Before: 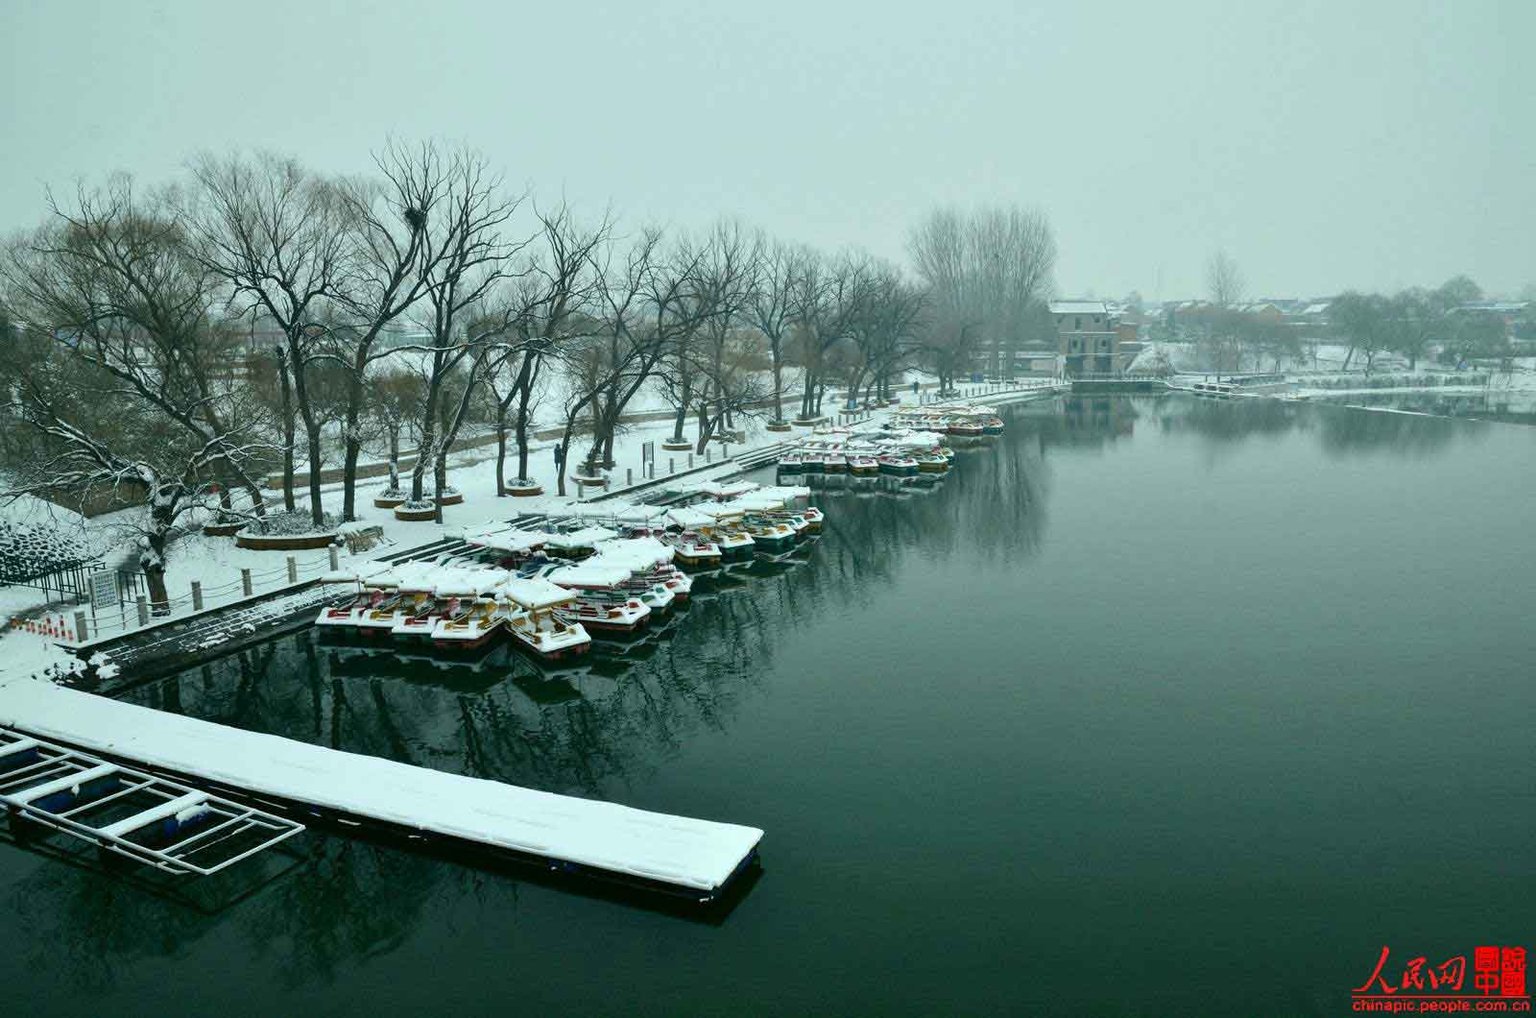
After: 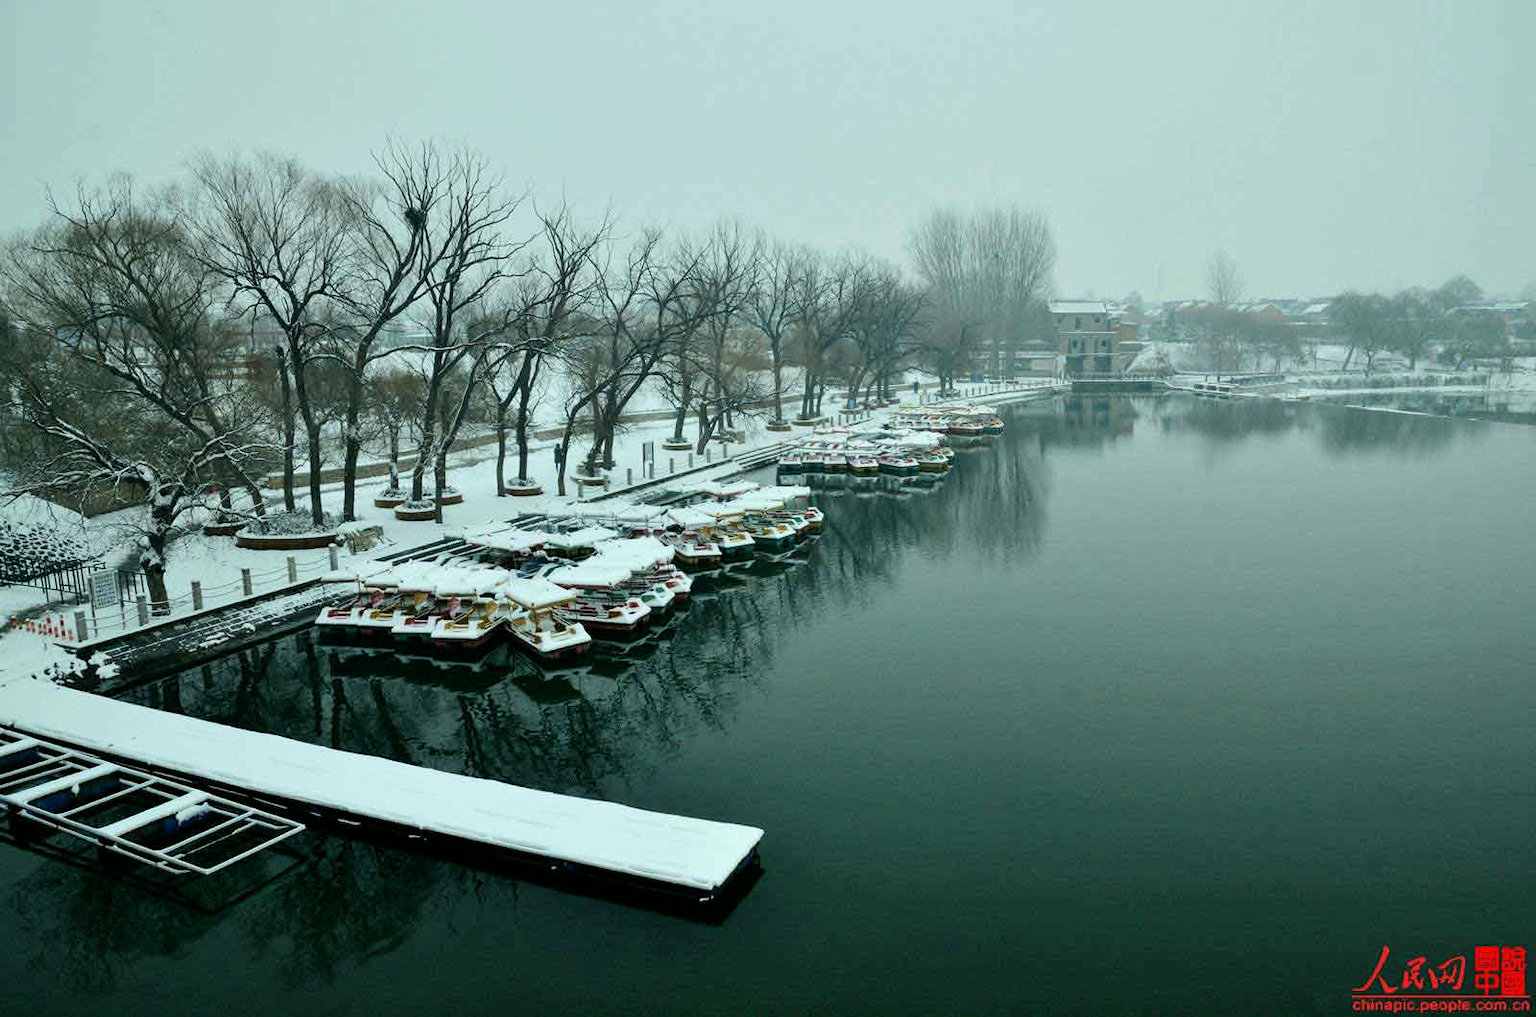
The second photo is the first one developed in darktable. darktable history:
filmic rgb: middle gray luminance 18.42%, black relative exposure -11.45 EV, white relative exposure 2.55 EV, threshold 6 EV, target black luminance 0%, hardness 8.41, latitude 99%, contrast 1.084, shadows ↔ highlights balance 0.505%, add noise in highlights 0, preserve chrominance max RGB, color science v3 (2019), use custom middle-gray values true, iterations of high-quality reconstruction 0, contrast in highlights soft, enable highlight reconstruction true
